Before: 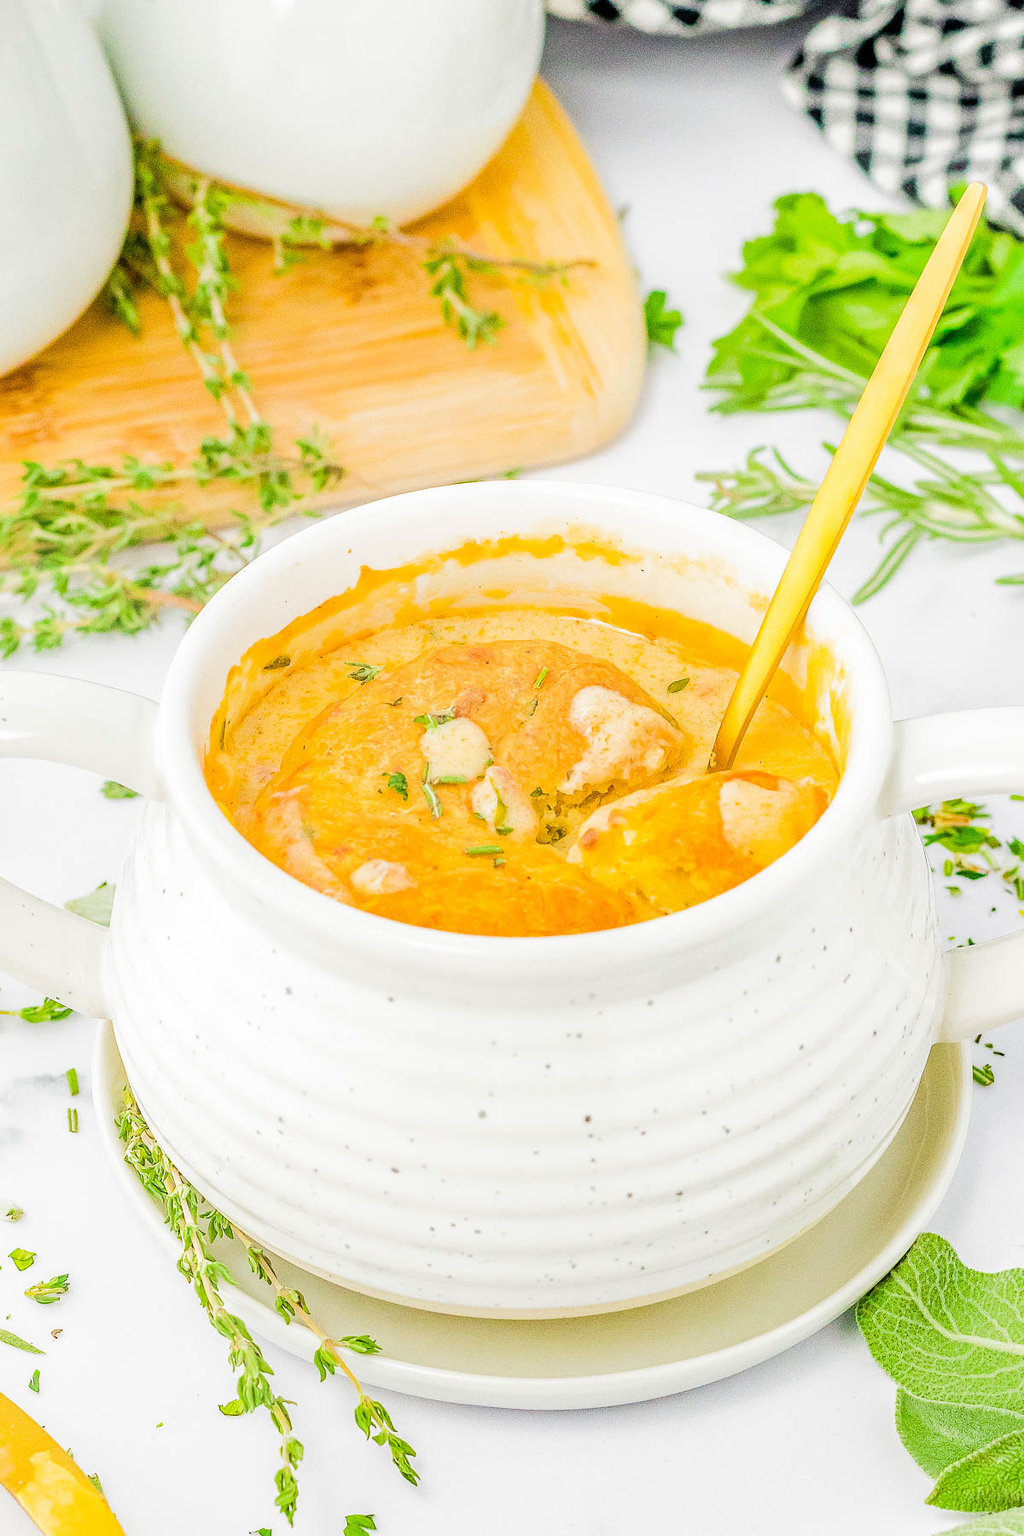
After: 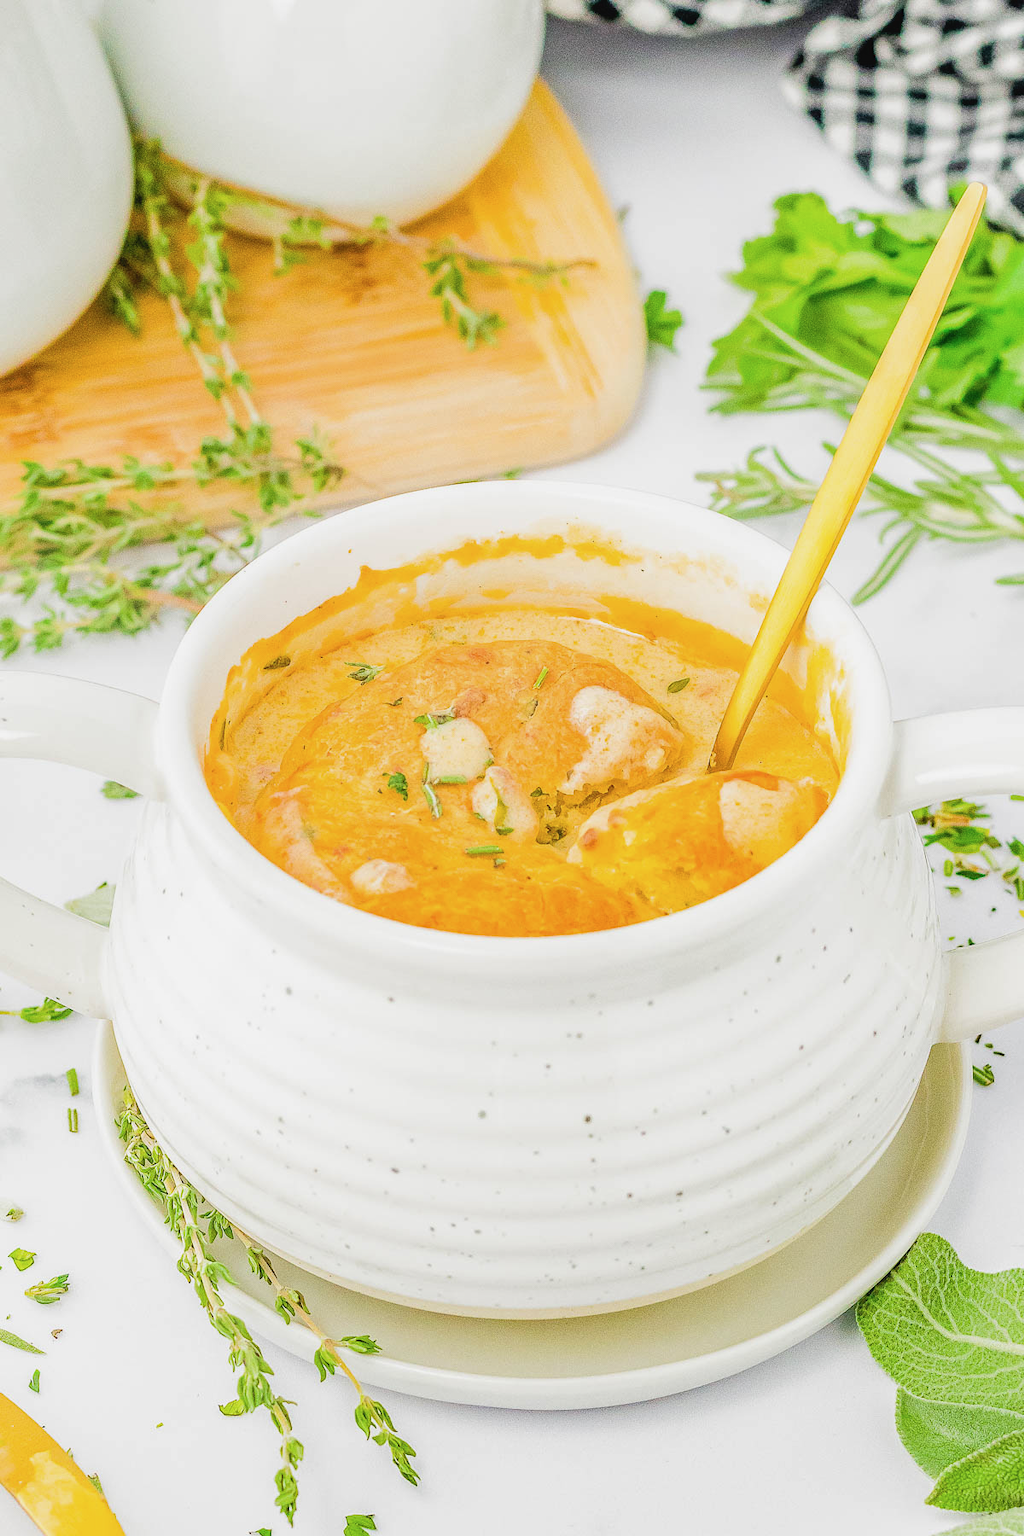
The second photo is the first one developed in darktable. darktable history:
contrast brightness saturation: contrast -0.081, brightness -0.033, saturation -0.105
